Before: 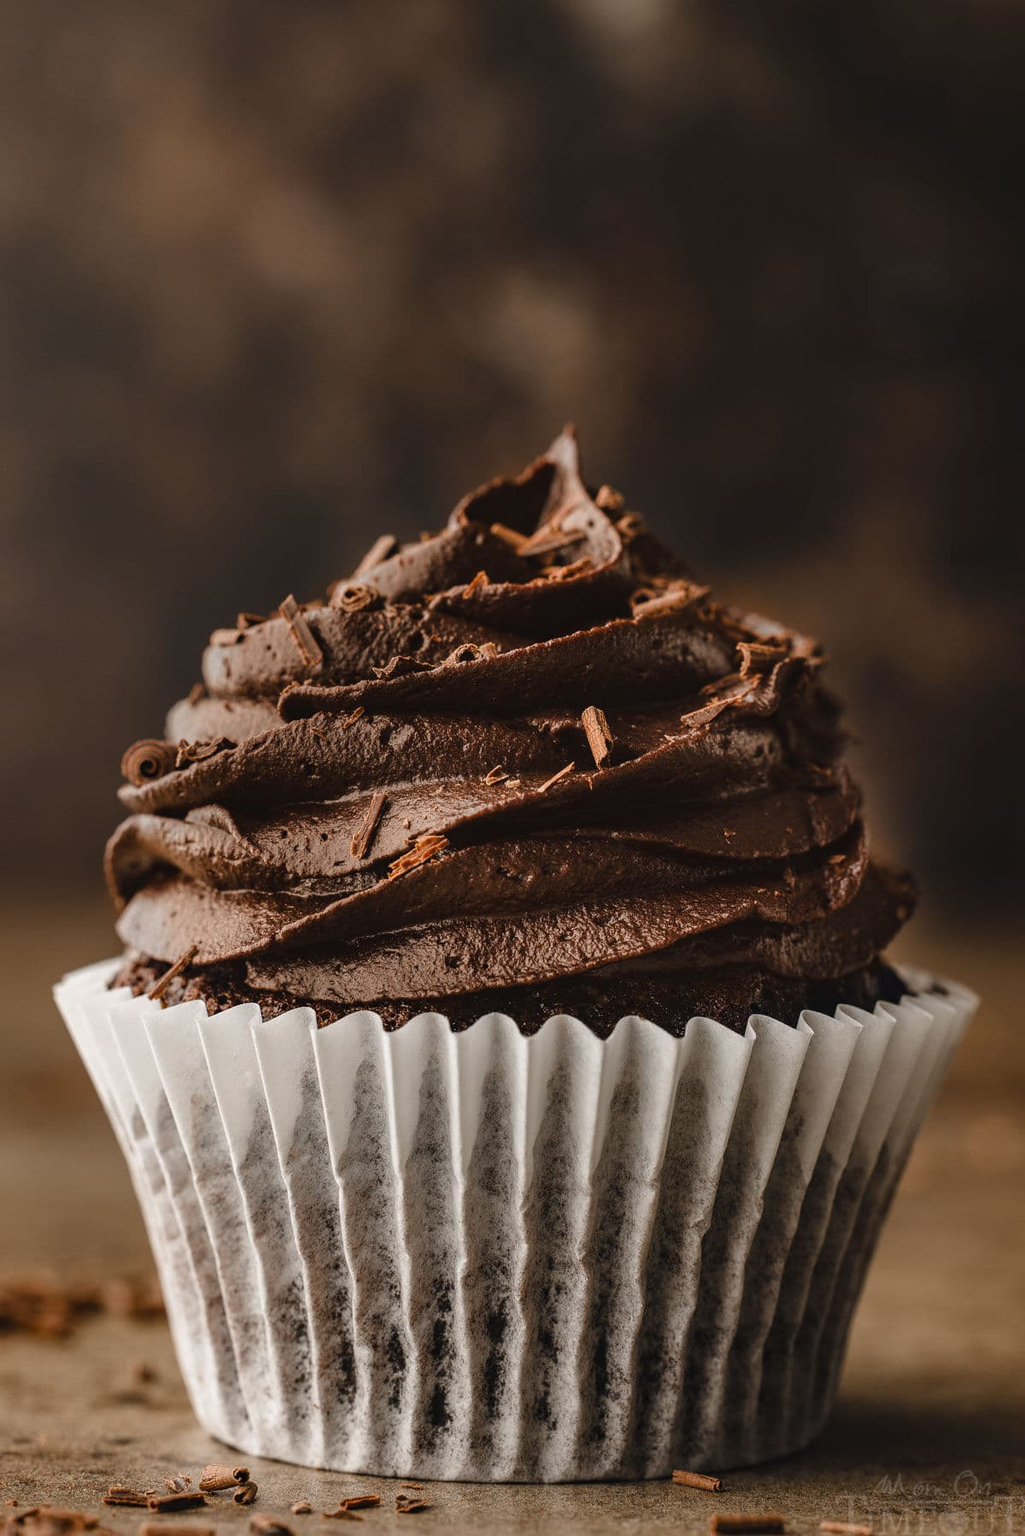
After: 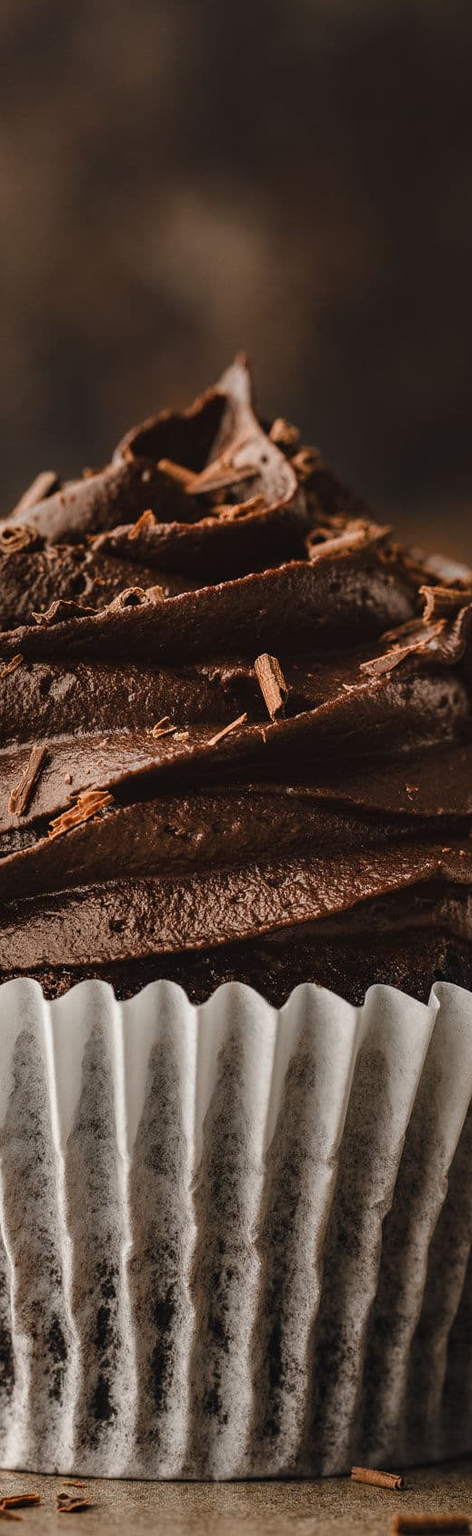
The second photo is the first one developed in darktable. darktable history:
crop: left 33.452%, top 6.025%, right 23.155%
